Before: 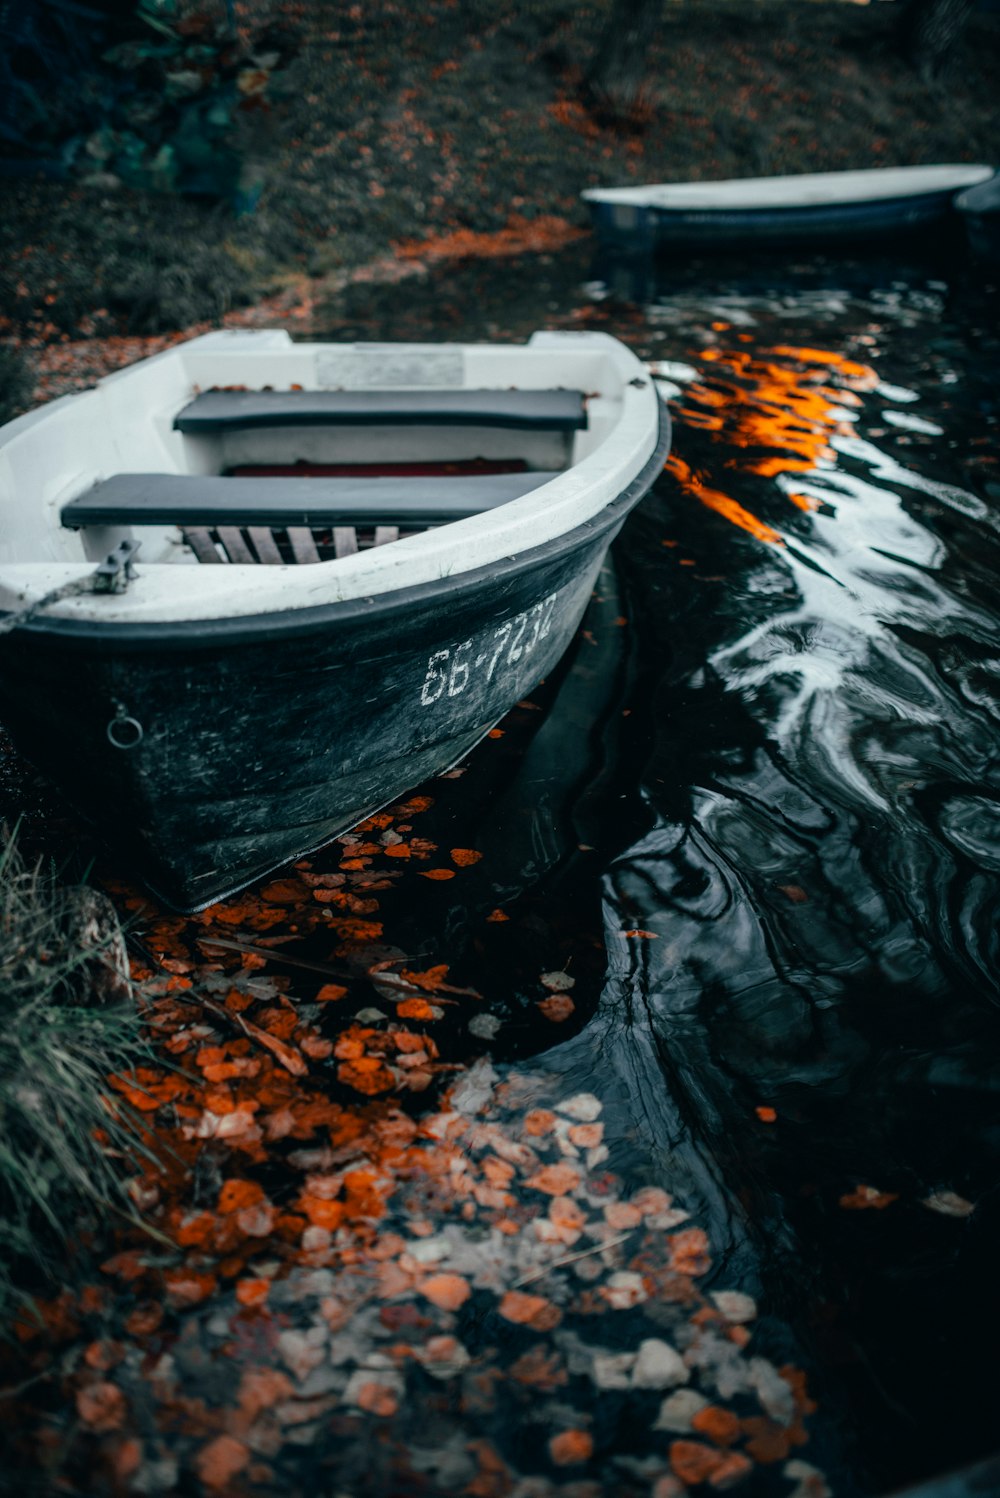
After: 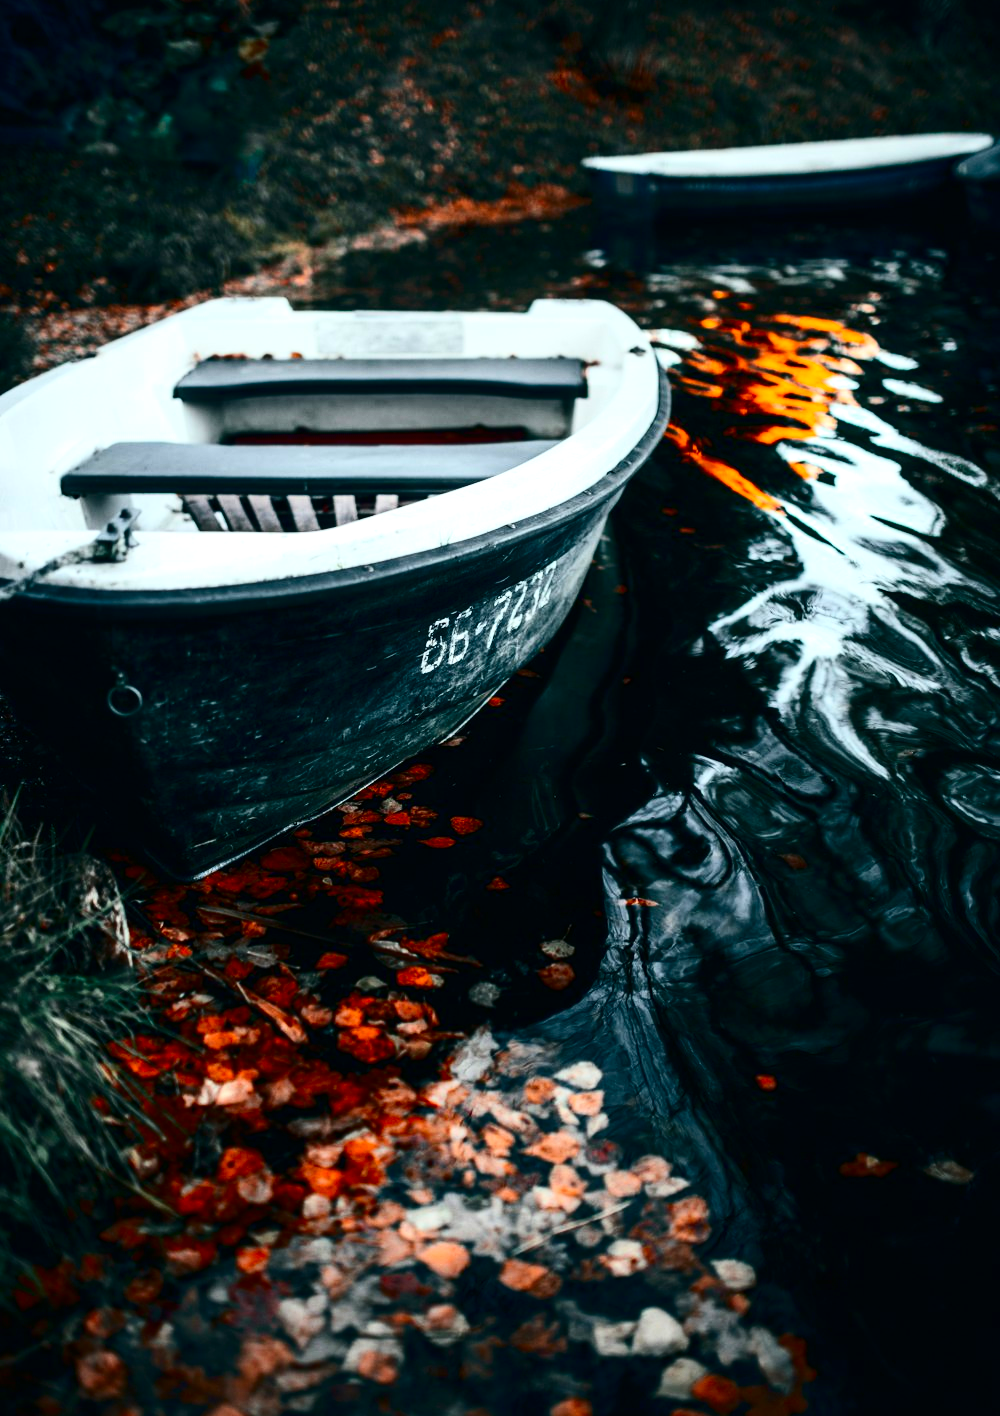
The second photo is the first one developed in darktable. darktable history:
crop and rotate: top 2.158%, bottom 3.284%
contrast brightness saturation: contrast 0.328, brightness -0.077, saturation 0.168
exposure: exposure 0.668 EV, compensate exposure bias true, compensate highlight preservation false
